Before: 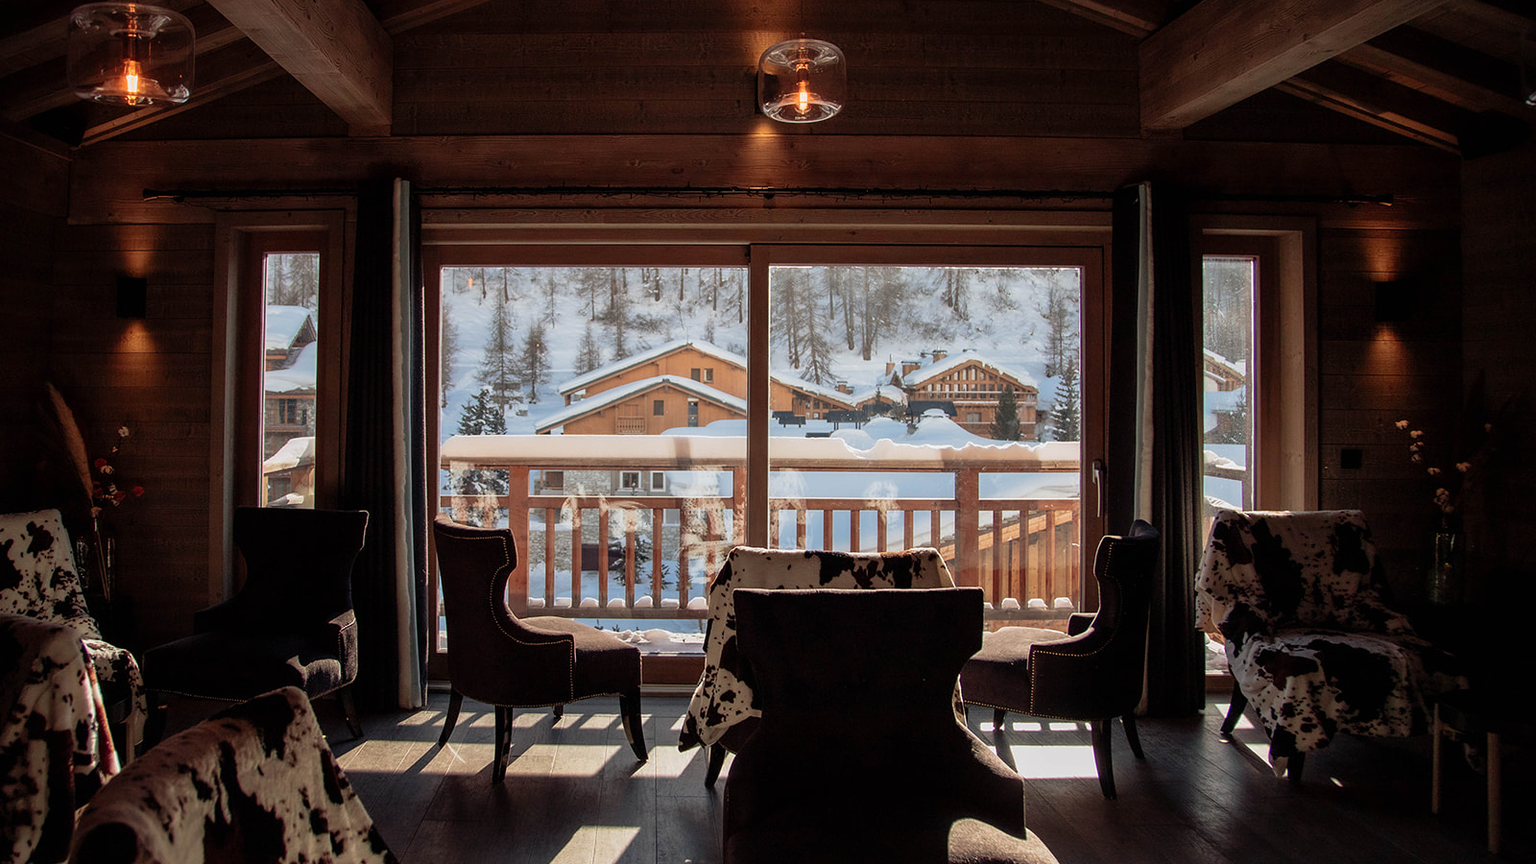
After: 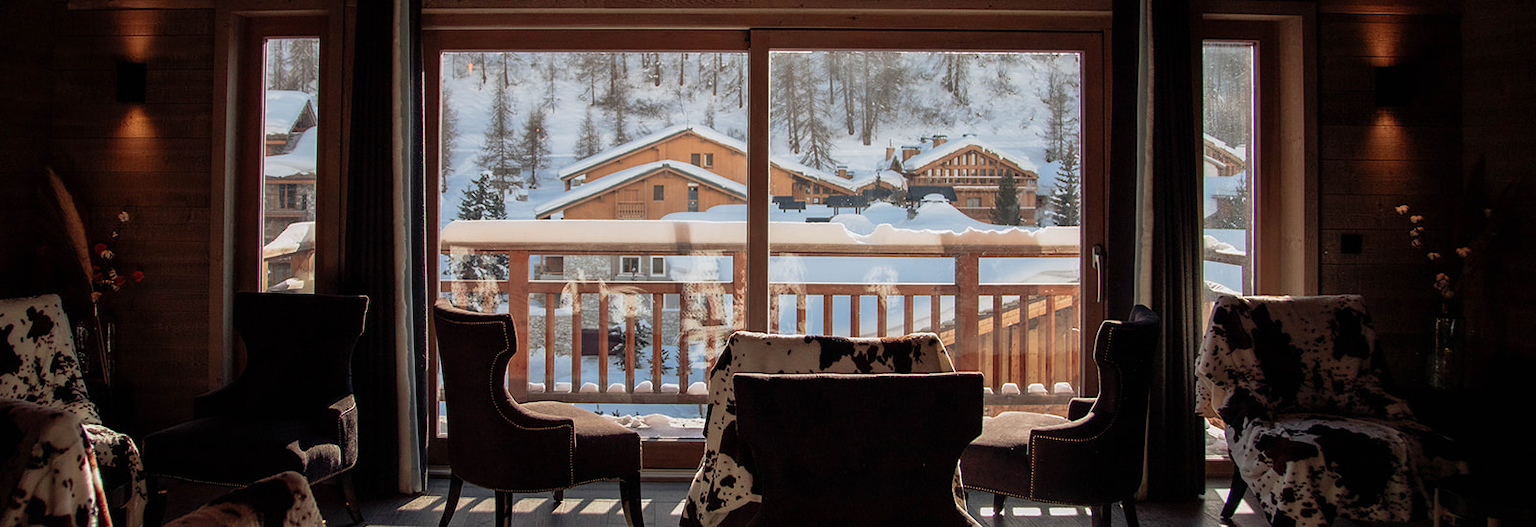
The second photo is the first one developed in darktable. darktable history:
vignetting: fall-off start 99.95%
crop and rotate: top 24.962%, bottom 13.978%
exposure: compensate exposure bias true, compensate highlight preservation false
